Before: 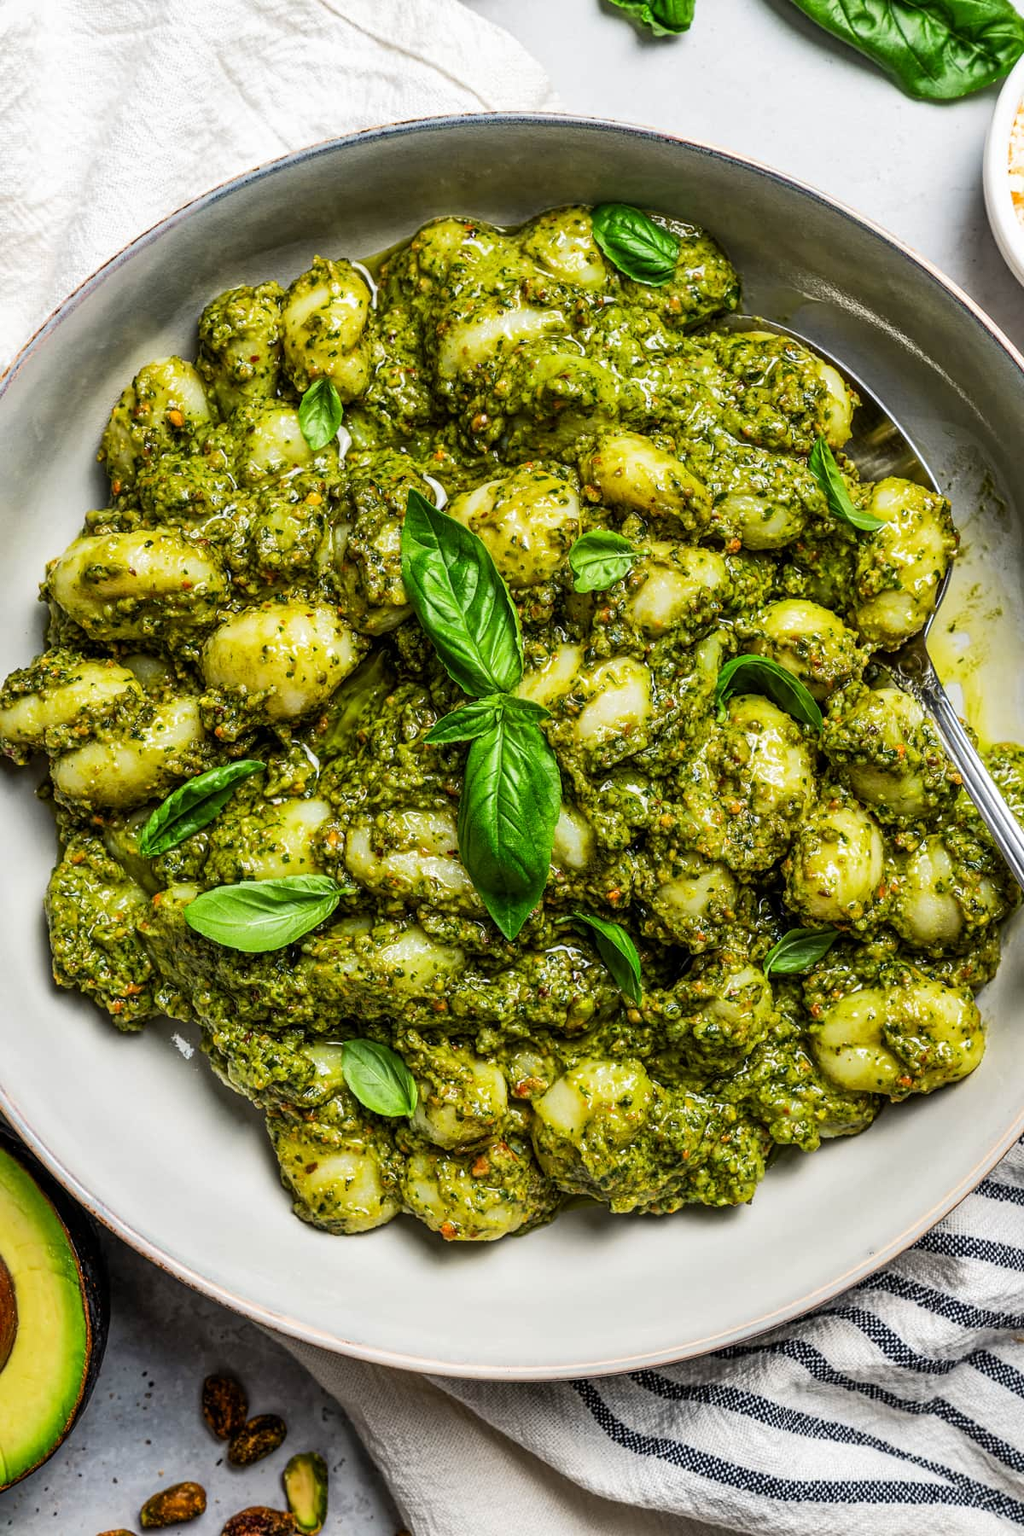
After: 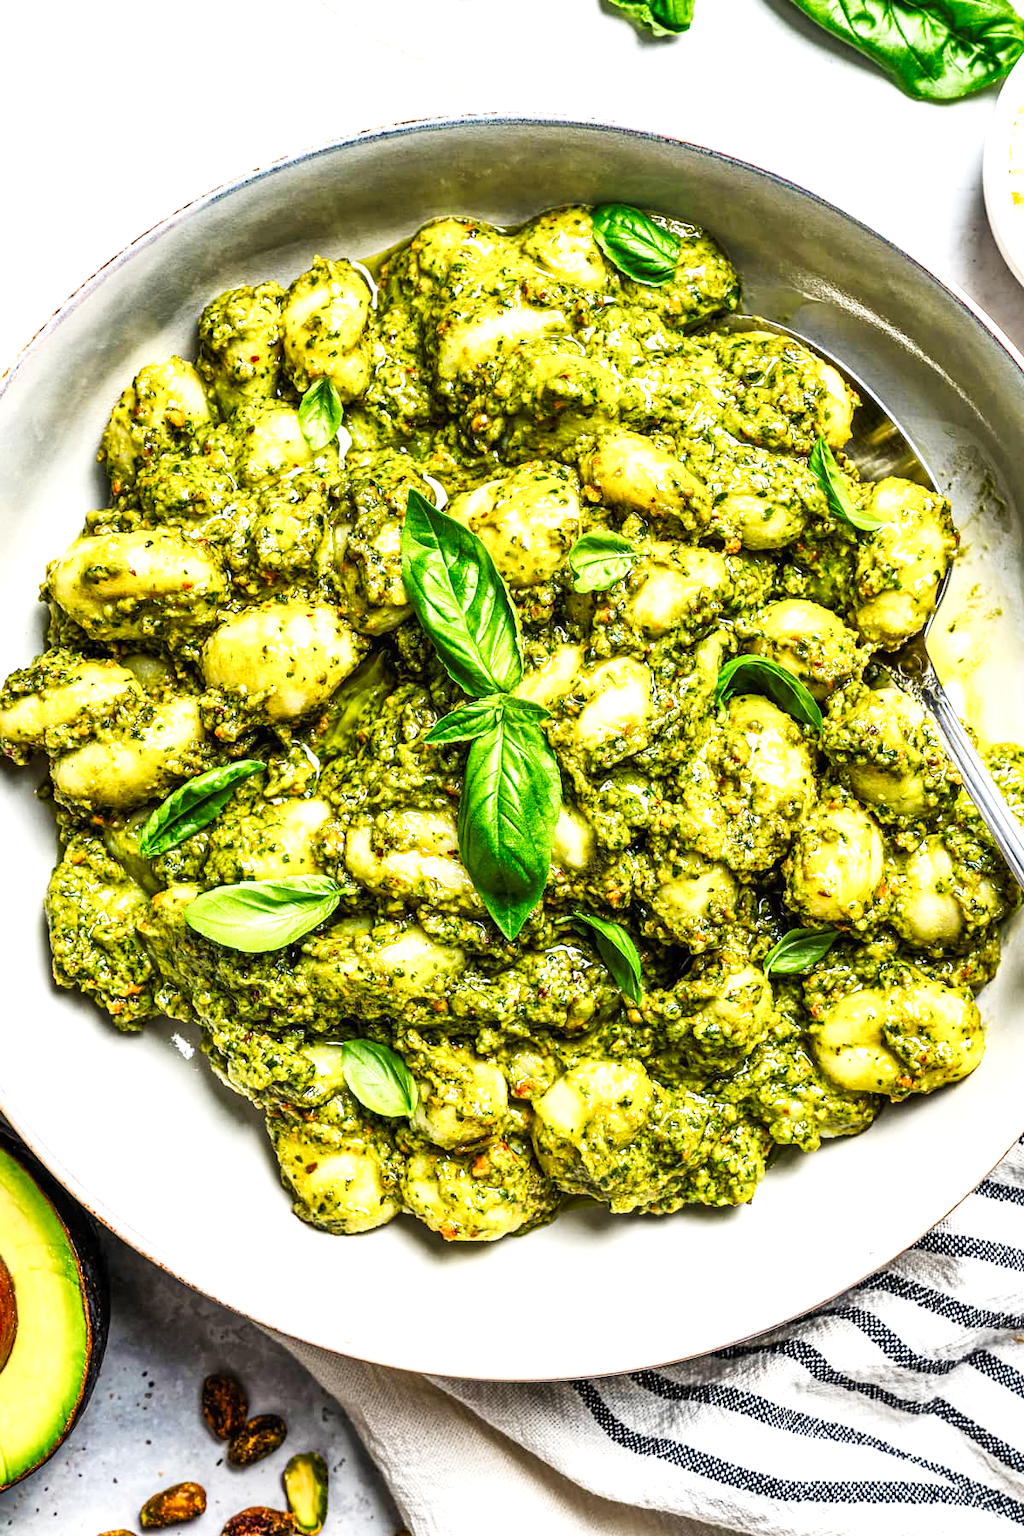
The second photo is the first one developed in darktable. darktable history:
exposure: exposure 0.94 EV, compensate highlight preservation false
tone curve: curves: ch0 [(0, 0) (0.003, 0.01) (0.011, 0.015) (0.025, 0.023) (0.044, 0.038) (0.069, 0.058) (0.1, 0.093) (0.136, 0.134) (0.177, 0.176) (0.224, 0.221) (0.277, 0.282) (0.335, 0.36) (0.399, 0.438) (0.468, 0.54) (0.543, 0.632) (0.623, 0.724) (0.709, 0.814) (0.801, 0.885) (0.898, 0.947) (1, 1)], preserve colors none
shadows and highlights: shadows 37.46, highlights -27.81, soften with gaussian
